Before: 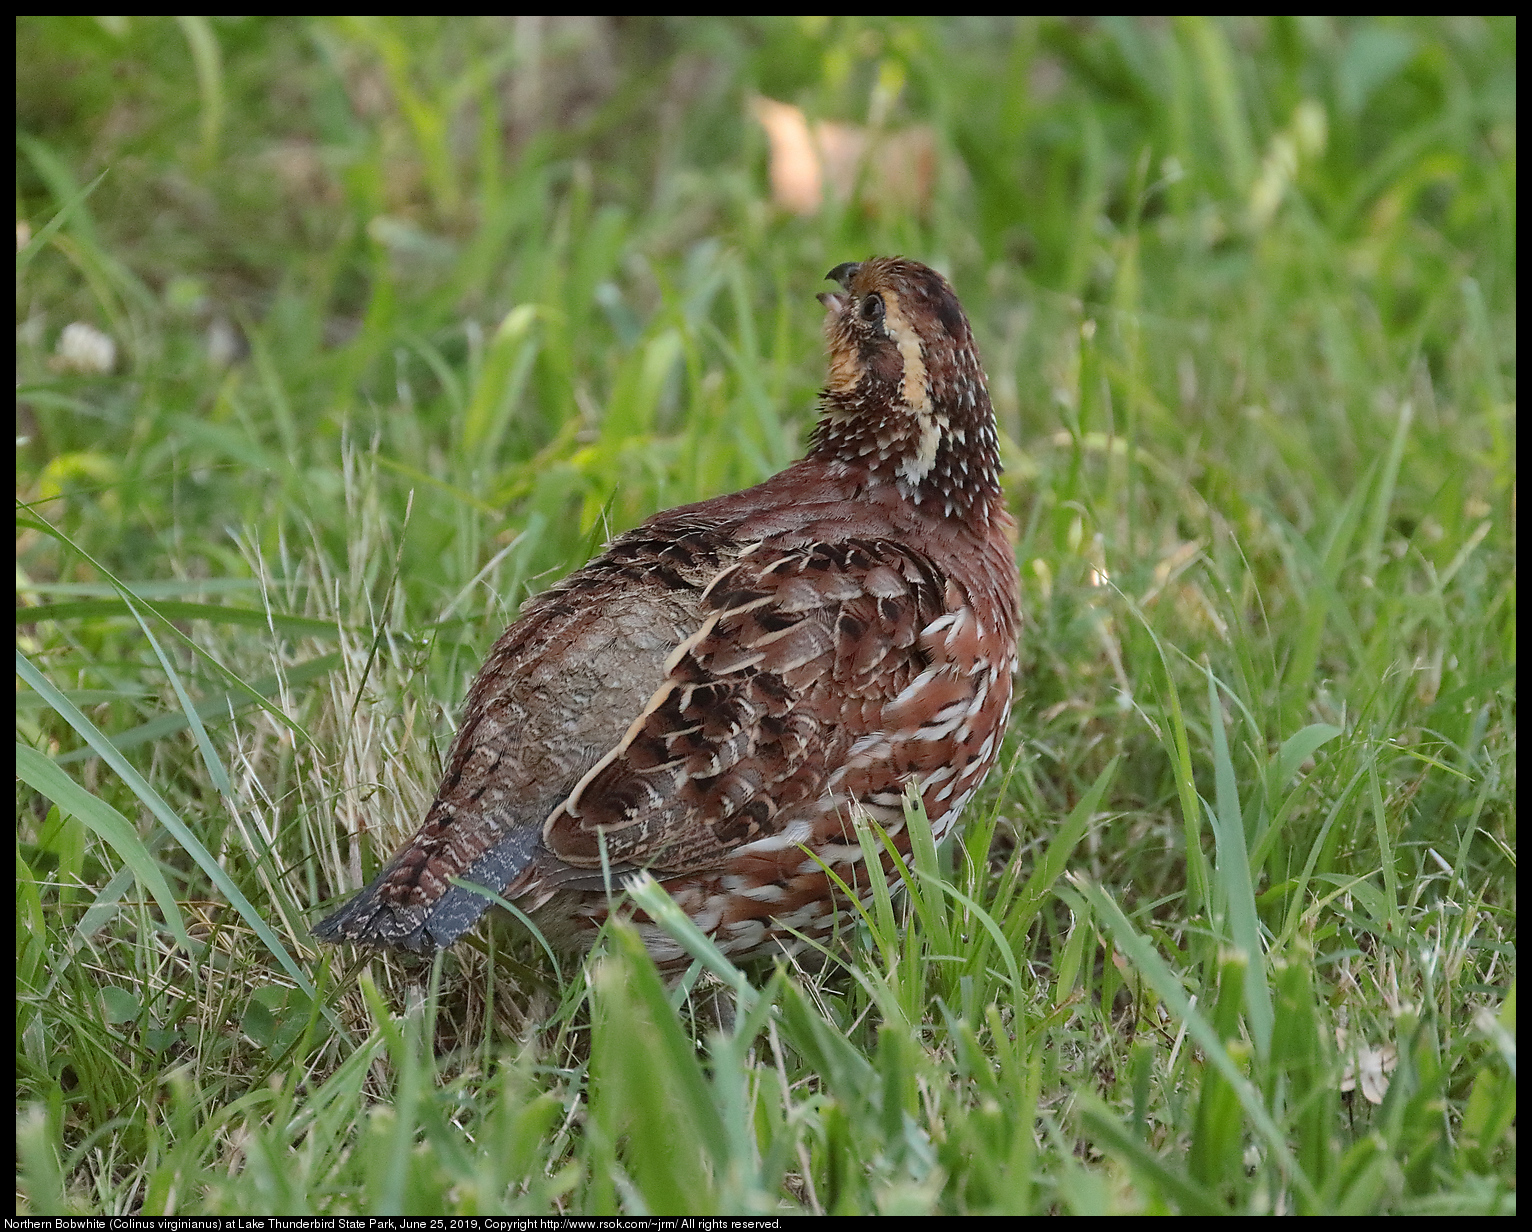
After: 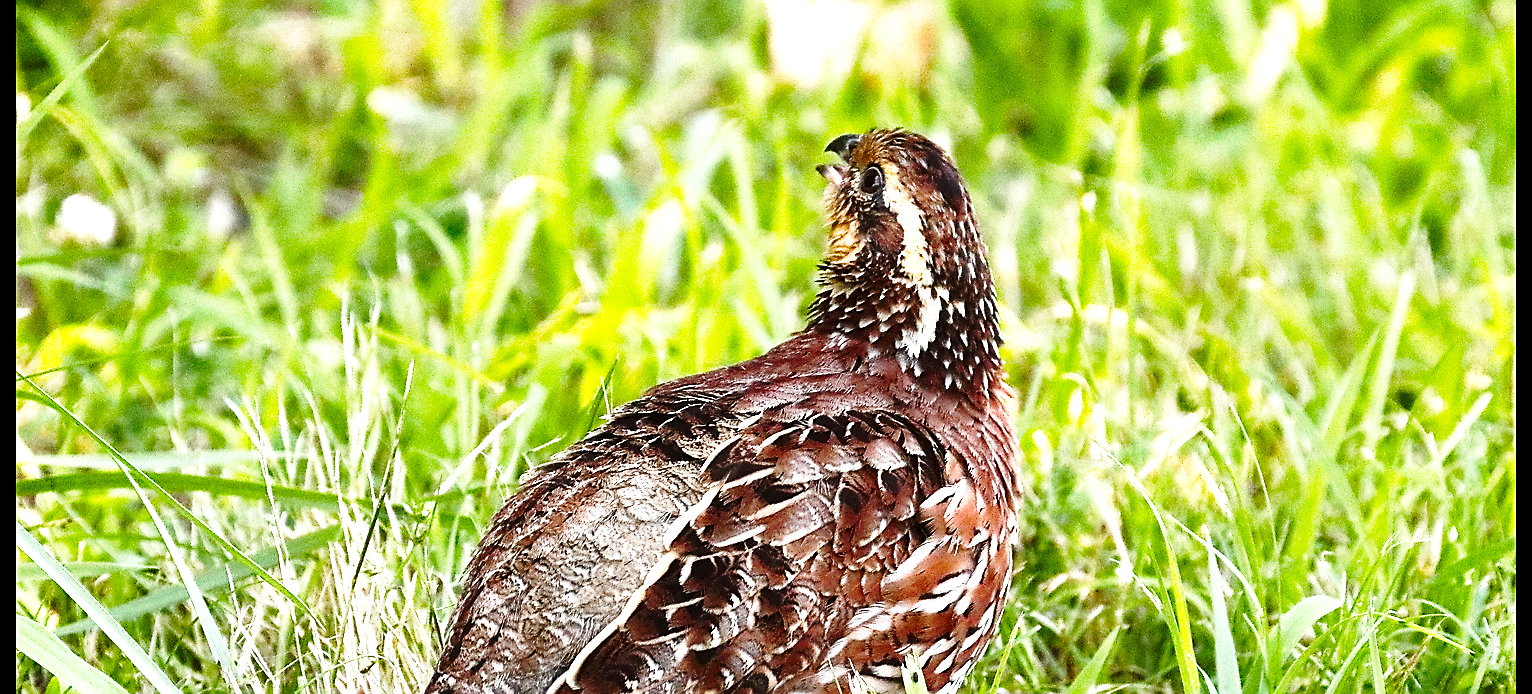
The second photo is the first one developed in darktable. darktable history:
exposure: compensate highlight preservation false
base curve: curves: ch0 [(0, 0) (0.028, 0.03) (0.121, 0.232) (0.46, 0.748) (0.859, 0.968) (1, 1)], exposure shift 0.01, preserve colors none
tone equalizer: edges refinement/feathering 500, mask exposure compensation -1.57 EV, preserve details guided filter
crop and rotate: top 10.46%, bottom 33.152%
sharpen: on, module defaults
color balance rgb: highlights gain › chroma 0.18%, highlights gain › hue 330.35°, perceptual saturation grading › global saturation 26.641%, perceptual saturation grading › highlights -28.588%, perceptual saturation grading › mid-tones 15.279%, perceptual saturation grading › shadows 33.86%, perceptual brilliance grading › highlights 74.297%, perceptual brilliance grading › shadows -29.516%
